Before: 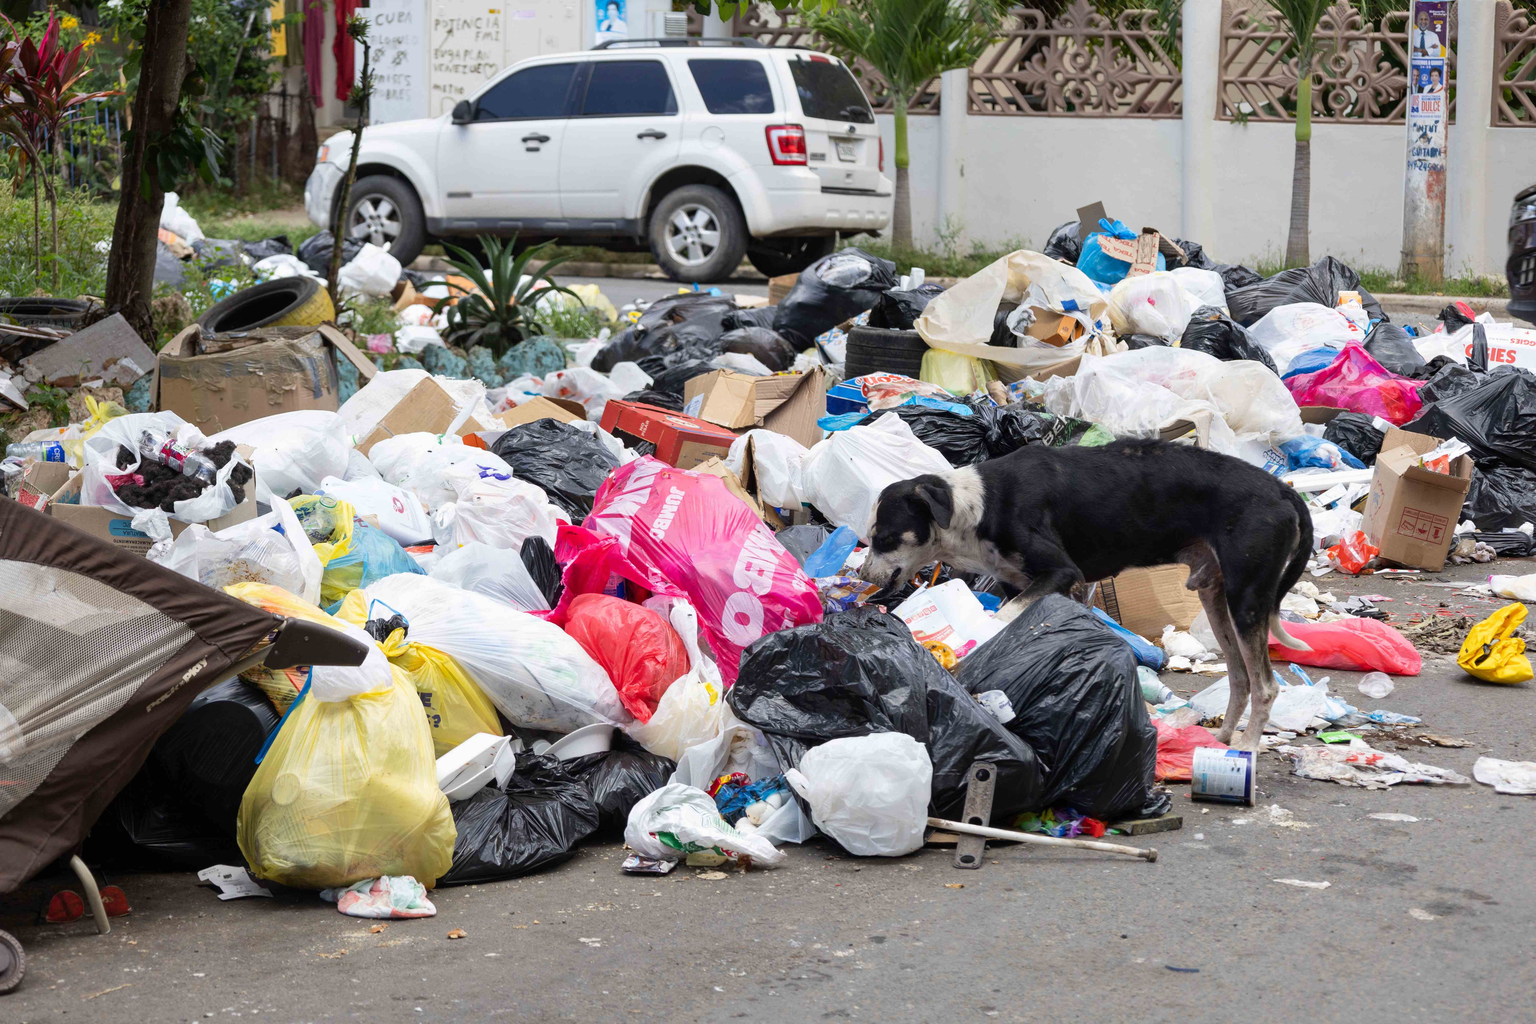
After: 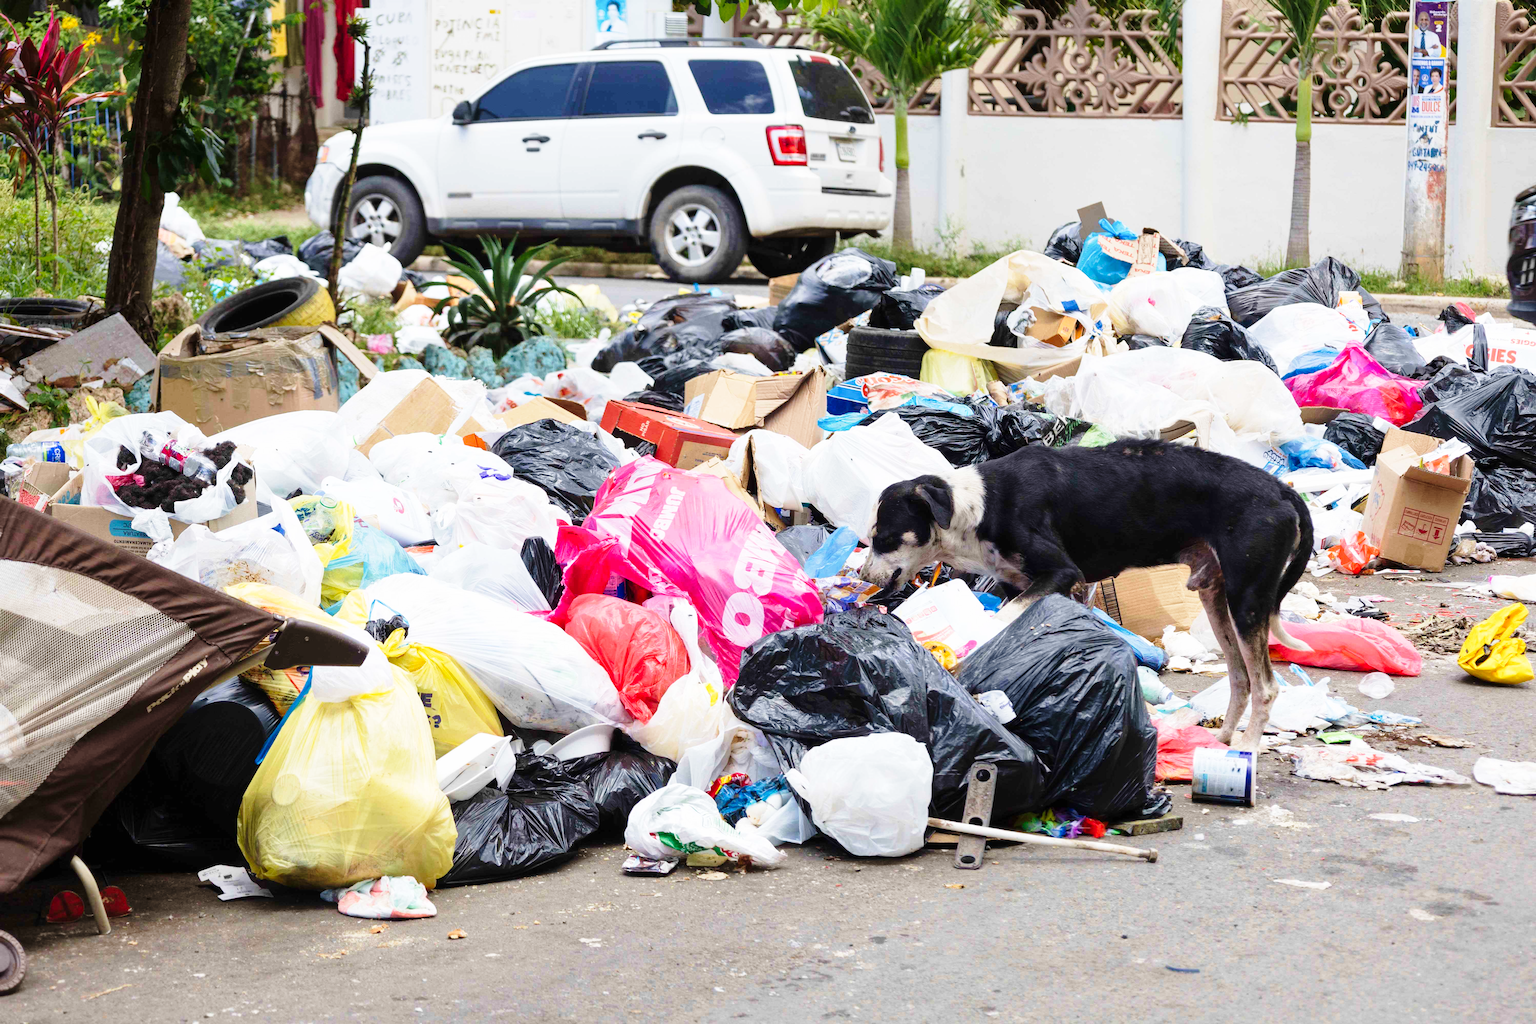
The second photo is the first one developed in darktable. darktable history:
base curve: curves: ch0 [(0, 0) (0.028, 0.03) (0.121, 0.232) (0.46, 0.748) (0.859, 0.968) (1, 1)], preserve colors none
velvia: on, module defaults
